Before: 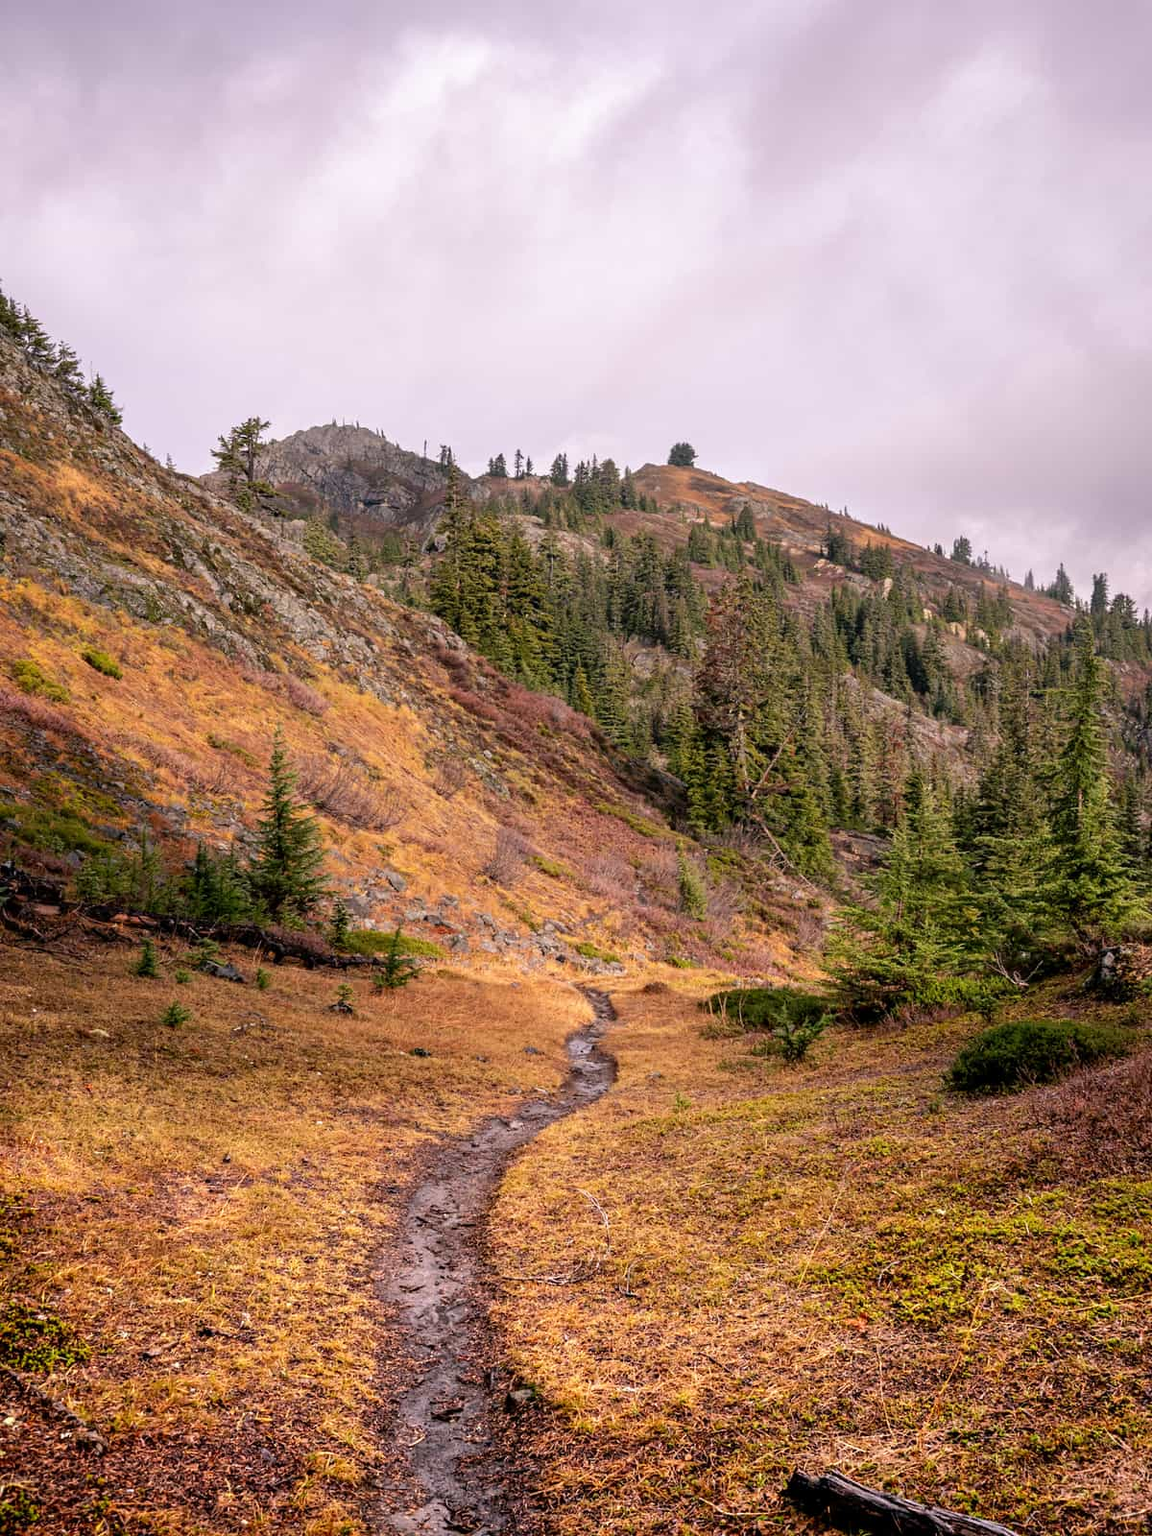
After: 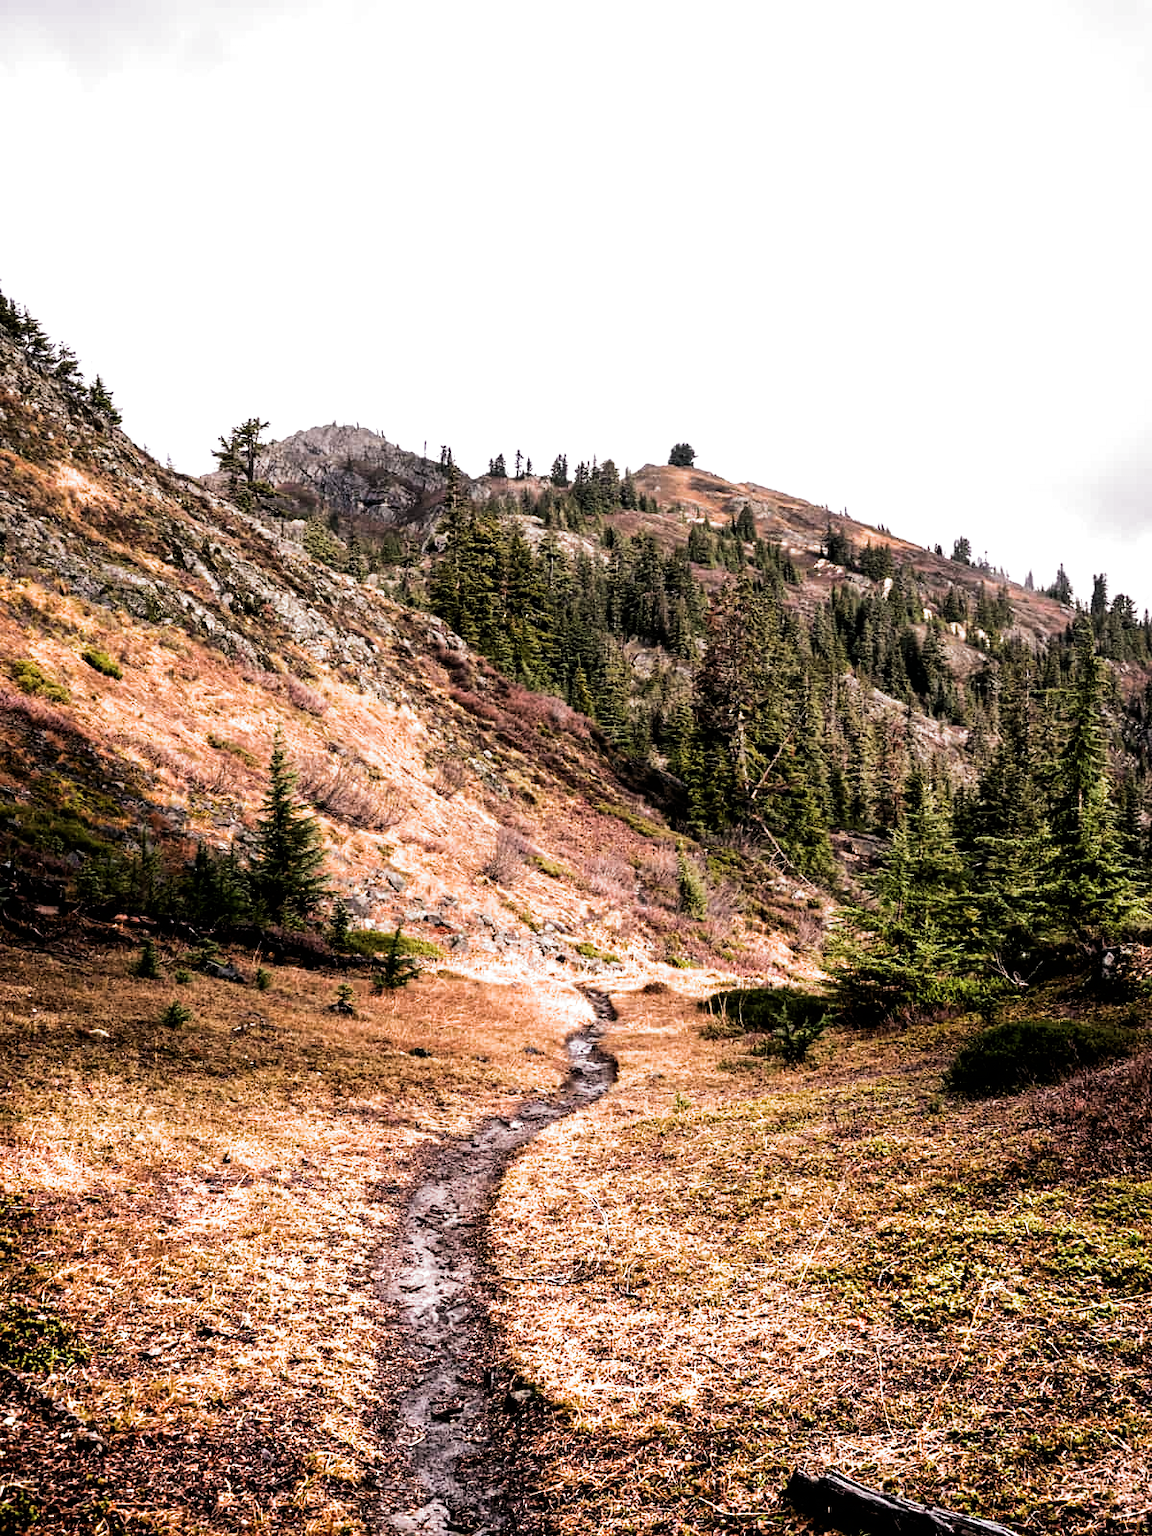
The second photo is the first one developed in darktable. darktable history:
tone equalizer: -8 EV -0.75 EV, -7 EV -0.7 EV, -6 EV -0.6 EV, -5 EV -0.4 EV, -3 EV 0.4 EV, -2 EV 0.6 EV, -1 EV 0.7 EV, +0 EV 0.75 EV, edges refinement/feathering 500, mask exposure compensation -1.57 EV, preserve details no
filmic rgb: black relative exposure -8.2 EV, white relative exposure 2.2 EV, threshold 3 EV, hardness 7.11, latitude 75%, contrast 1.325, highlights saturation mix -2%, shadows ↔ highlights balance 30%, preserve chrominance RGB euclidean norm, color science v5 (2021), contrast in shadows safe, contrast in highlights safe, enable highlight reconstruction true
